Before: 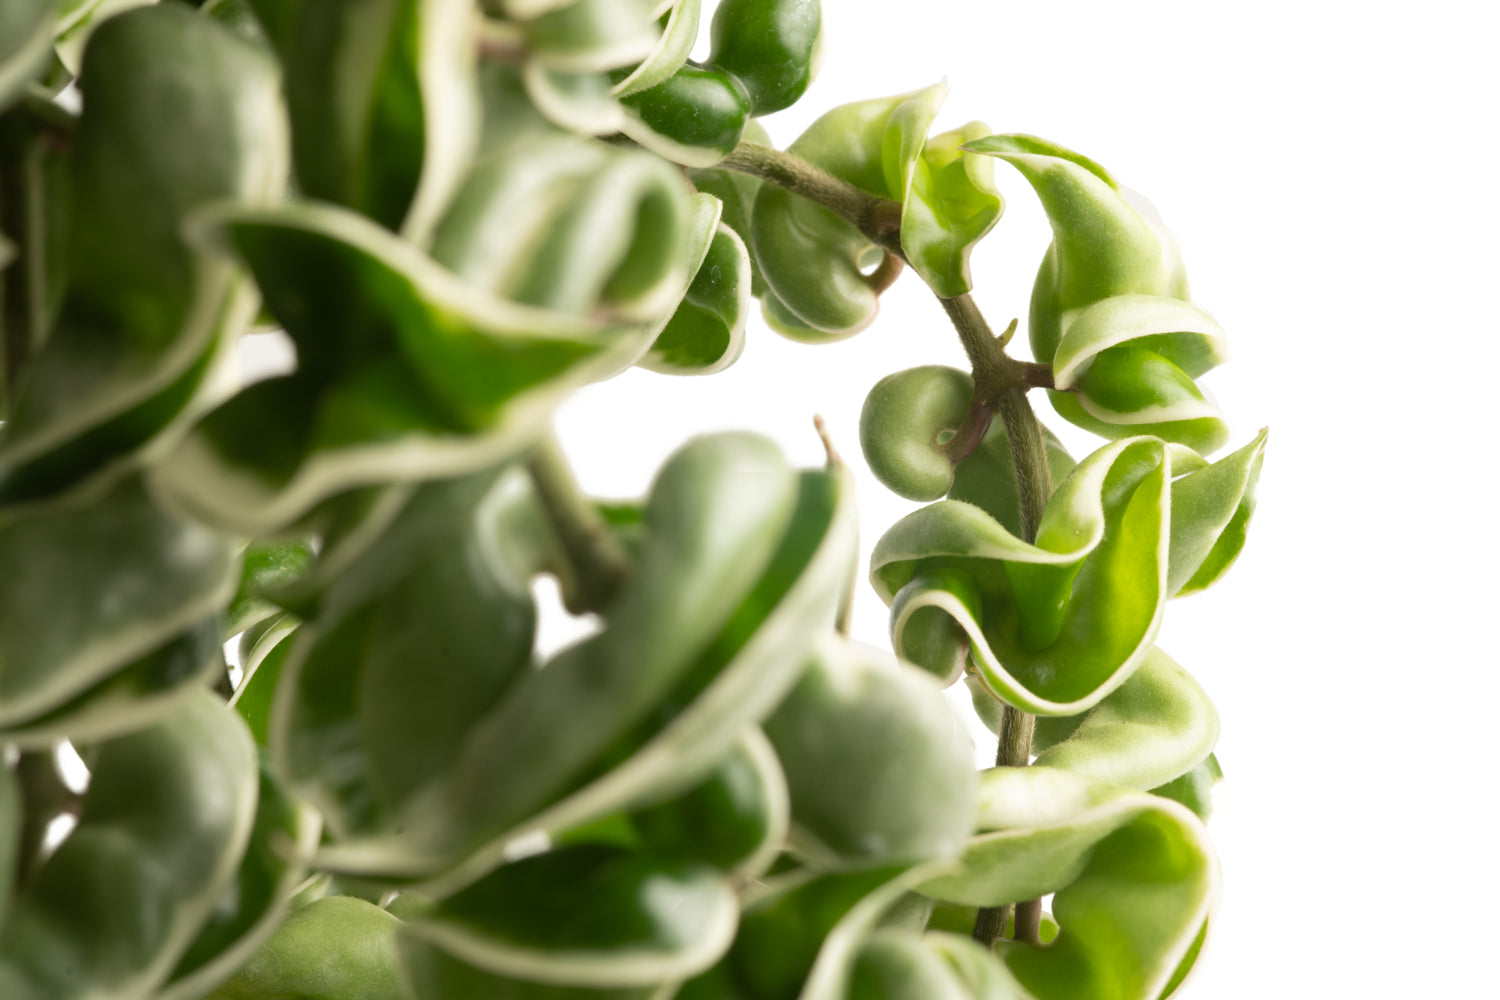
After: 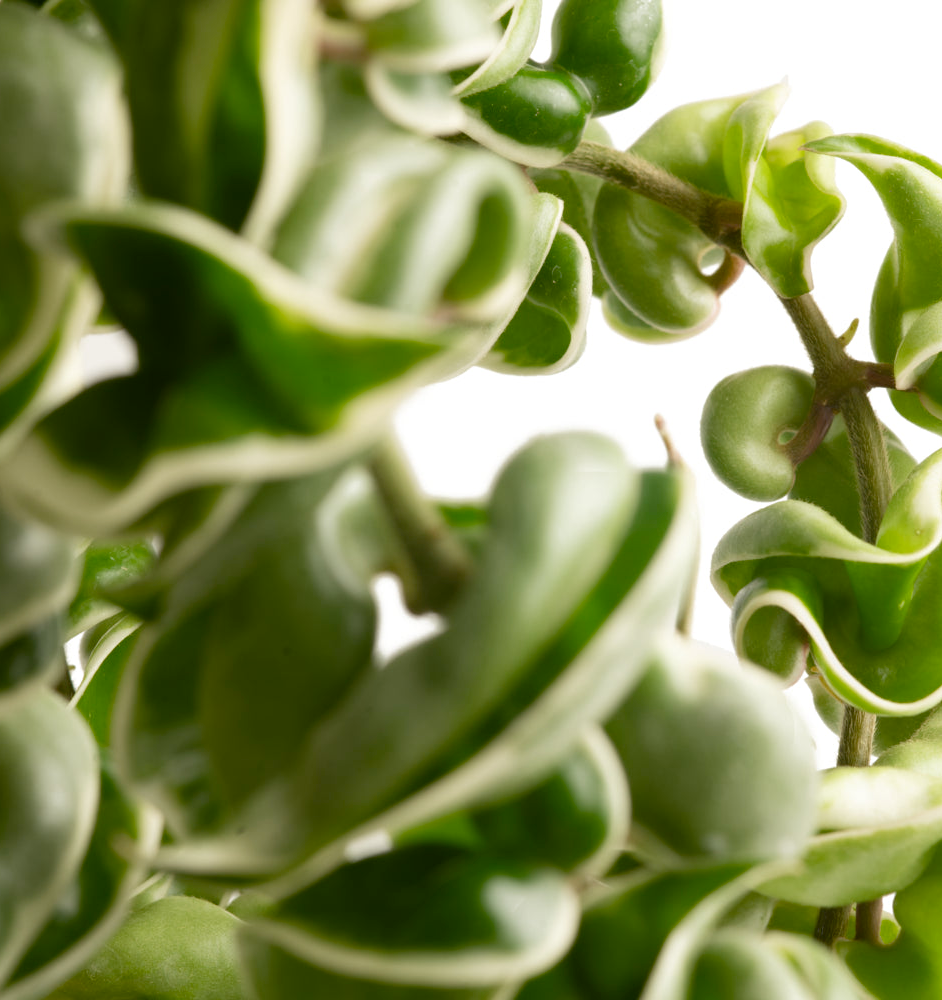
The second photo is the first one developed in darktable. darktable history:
crop: left 10.644%, right 26.528%
color balance rgb: perceptual saturation grading › global saturation 20%, perceptual saturation grading › highlights -25%, perceptual saturation grading › shadows 25%
